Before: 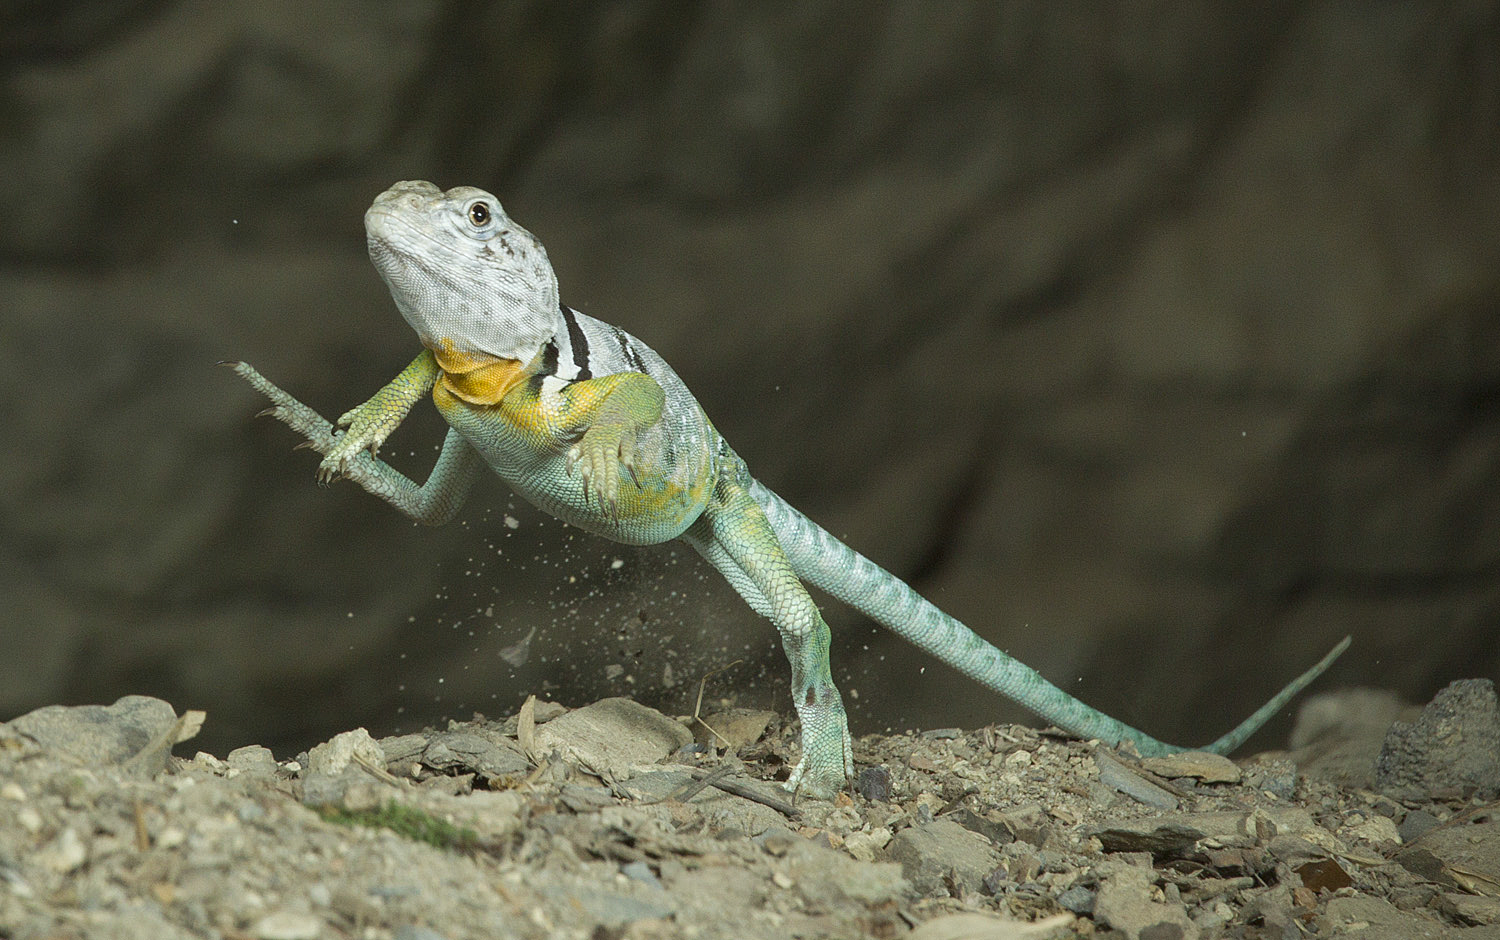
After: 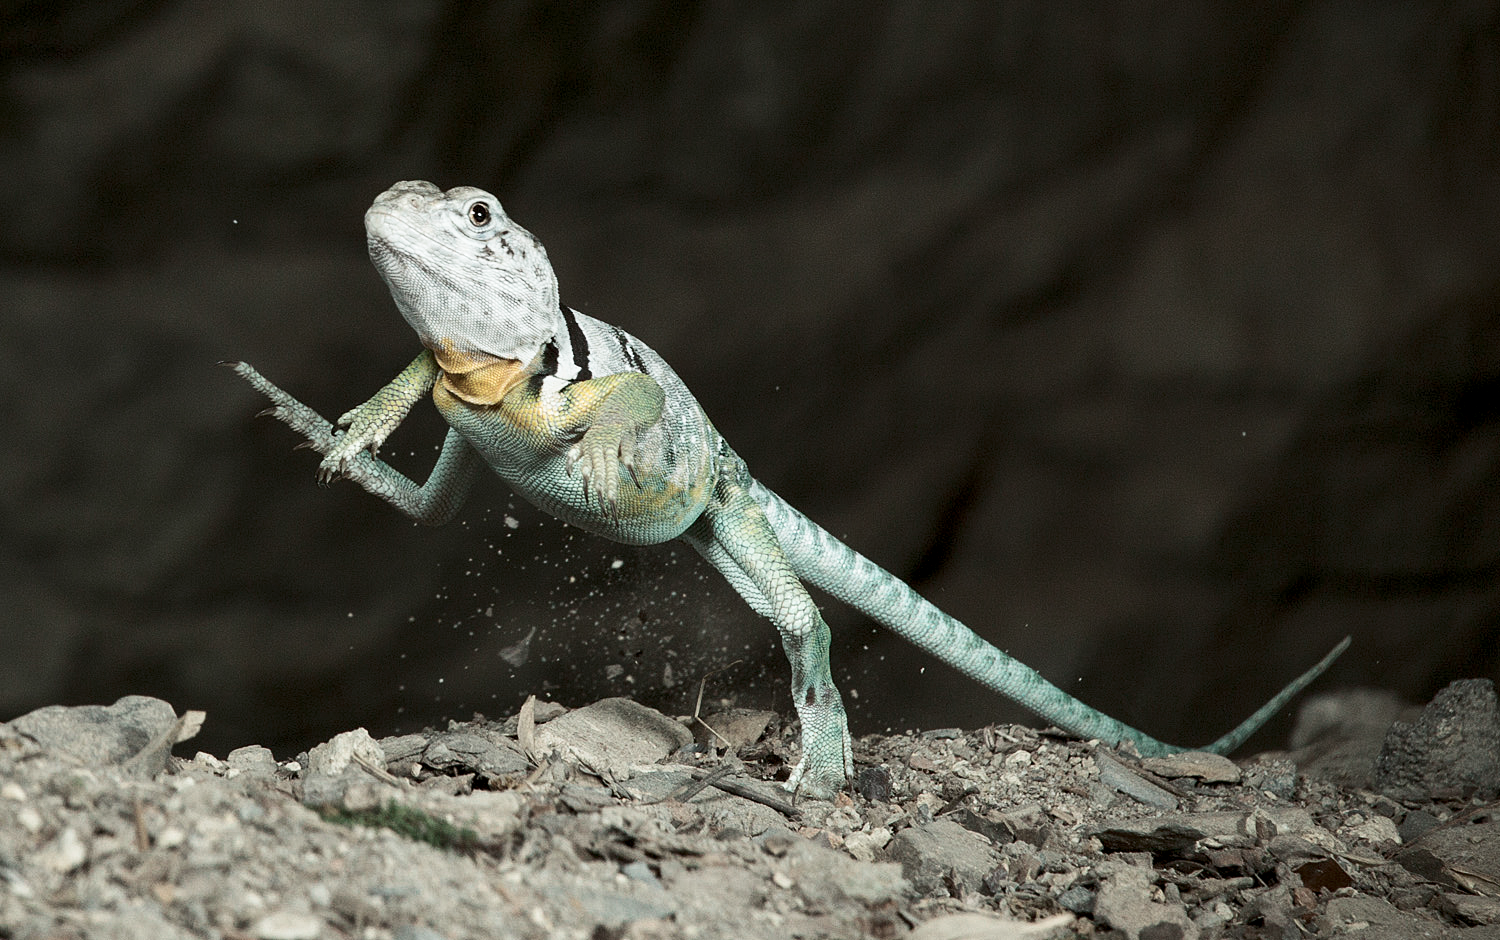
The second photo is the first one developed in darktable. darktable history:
tone curve: curves: ch0 [(0, 0) (0.003, 0.003) (0.011, 0.012) (0.025, 0.027) (0.044, 0.048) (0.069, 0.075) (0.1, 0.108) (0.136, 0.147) (0.177, 0.192) (0.224, 0.243) (0.277, 0.3) (0.335, 0.363) (0.399, 0.433) (0.468, 0.508) (0.543, 0.589) (0.623, 0.676) (0.709, 0.769) (0.801, 0.868) (0.898, 0.949) (1, 1)], preserve colors none
color look up table: target L [75.68, 67.32, 44.87, 26.43, 199.98, 100, 65.45, 63.68, 53.62, 41.97, 21.17, 54.36, 49.41, 35.53, 18.6, 85.72, 78.86, 68.1, 66.8, 48.6, 43.24, 44.94, 19.86, 7.757, 0 ×25], target a [-3.477, -11.77, -20.06, -7.187, 0.057, -0.002, 5.504, 9.918, 17.5, 27.47, 7.356, 1.67, 24.17, 0.933, 8.776, -0.415, -1.173, -14.88, -1.672, -13.81, -1.292, -3.664, -0.946, -0.507, 0 ×25], target b [33.11, 21.28, 12.37, 7.662, -0.029, 0.022, 29.83, 5.443, 24.34, 8.032, 5.103, -11.57, -7.575, -22.47, -8.546, -0.774, -0.951, -2.814, -1.786, -13.04, -1.564, -12.17, -0.956, -0.039, 0 ×25], num patches 24
